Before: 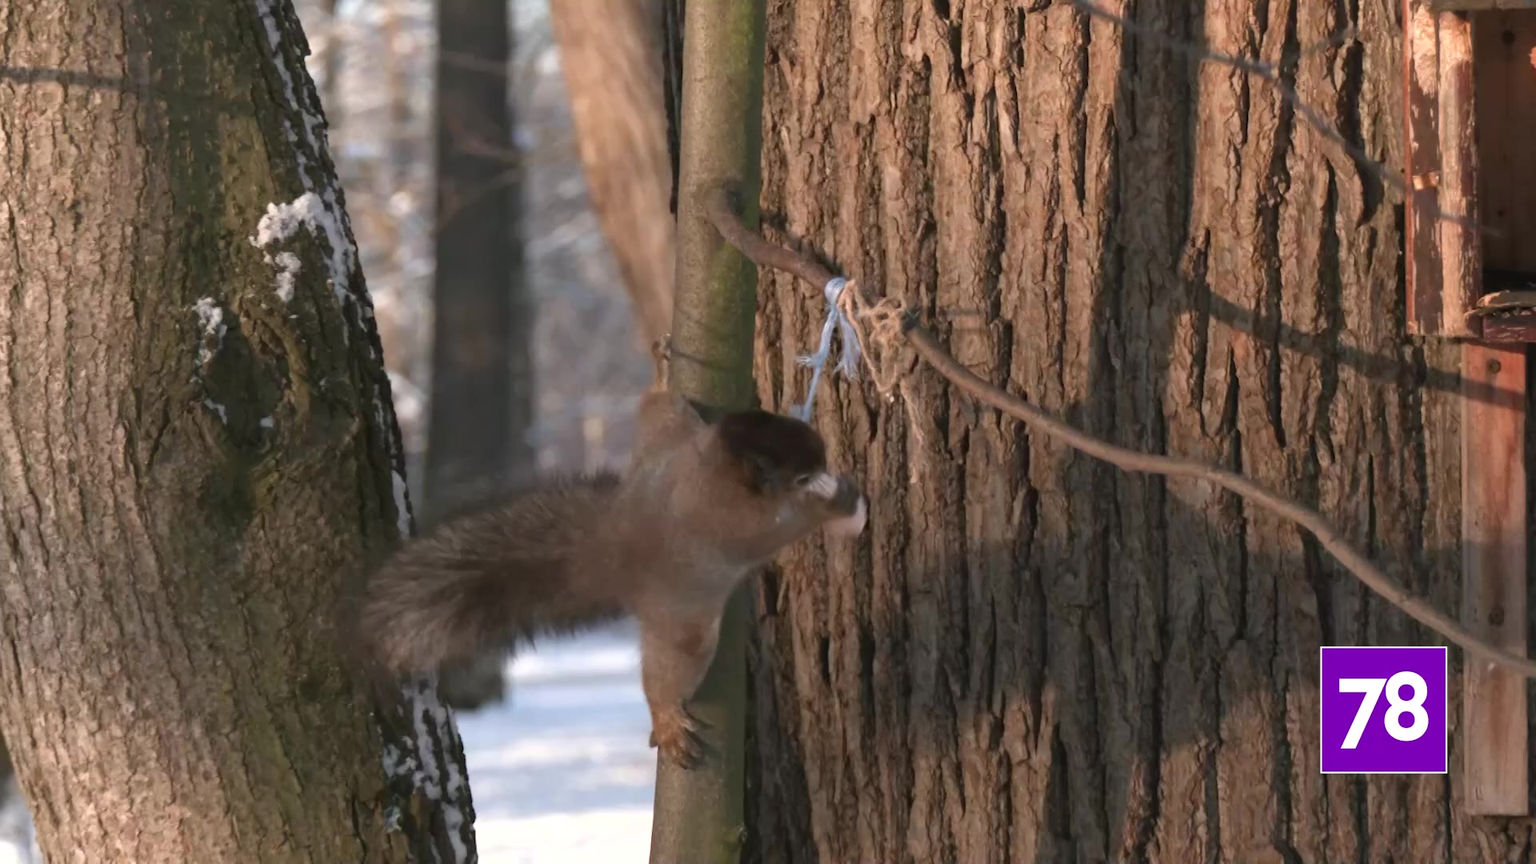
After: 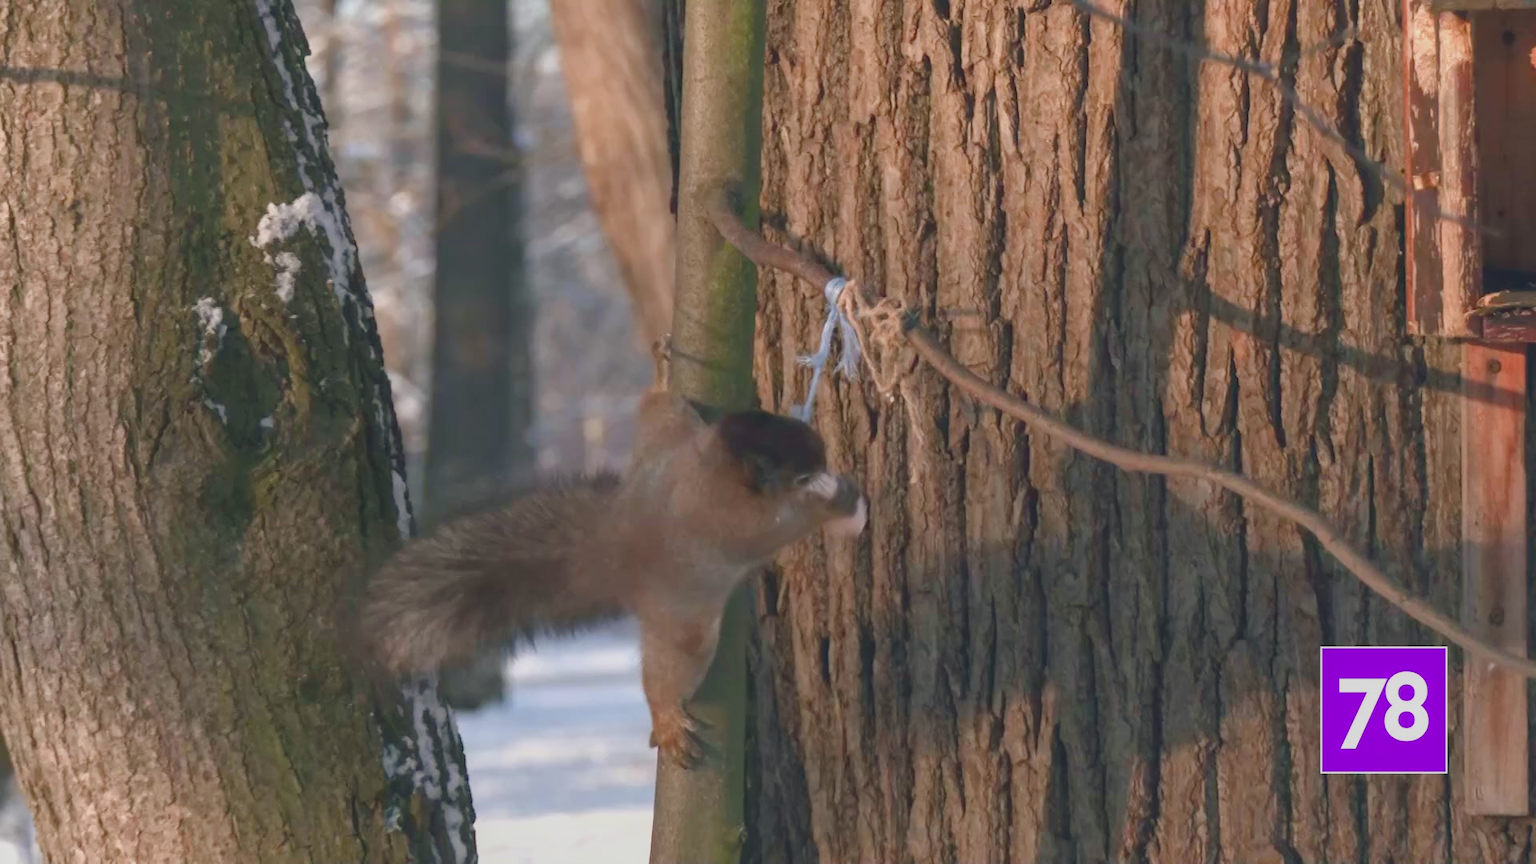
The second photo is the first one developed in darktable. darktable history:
contrast brightness saturation: contrast -0.297
color balance rgb: shadows lift › chroma 2.014%, shadows lift › hue 217.39°, global offset › chroma 0.057%, global offset › hue 253.49°, linear chroma grading › global chroma 15.365%, perceptual saturation grading › global saturation 0.971%, perceptual saturation grading › highlights -30.859%, perceptual saturation grading › shadows 19.537%
local contrast: on, module defaults
